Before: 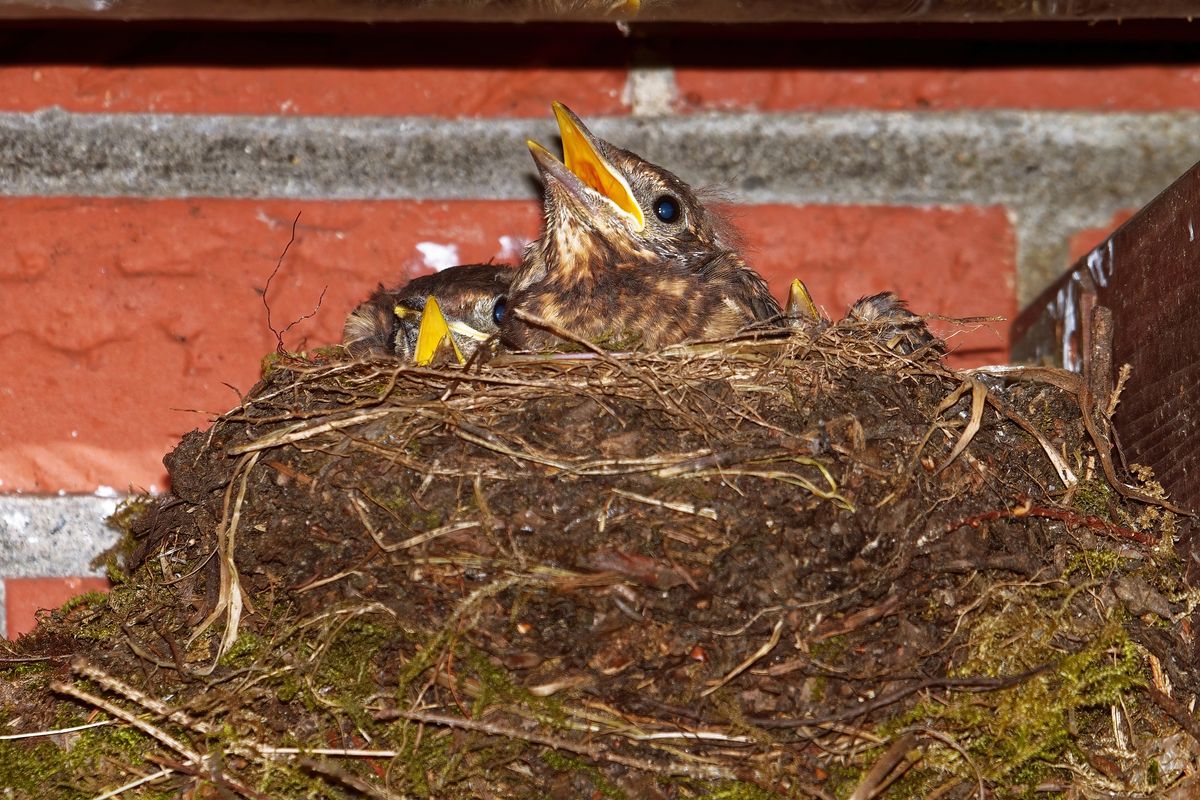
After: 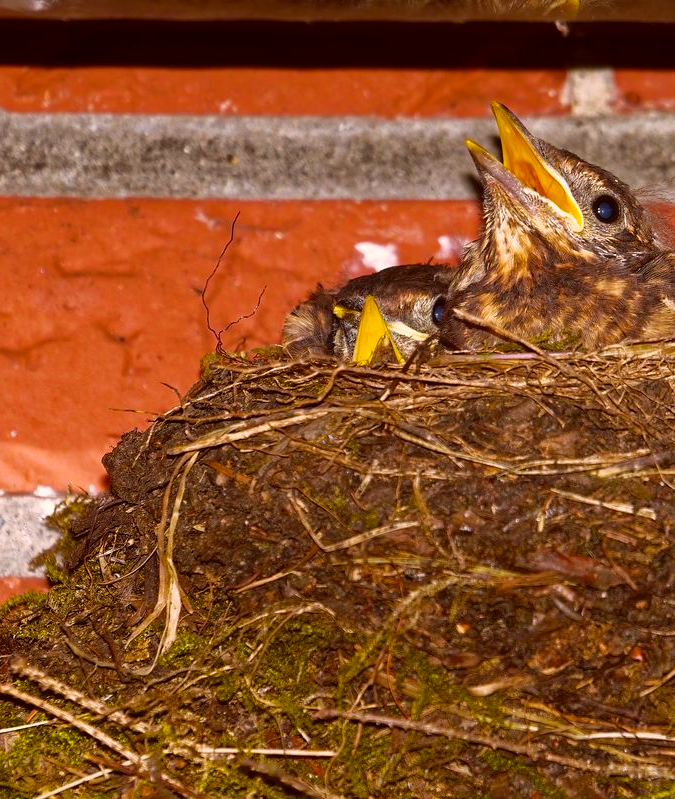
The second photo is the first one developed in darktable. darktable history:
crop: left 5.114%, right 38.589%
color balance rgb: linear chroma grading › global chroma 15%, perceptual saturation grading › global saturation 30%
color correction: highlights a* 10.21, highlights b* 9.79, shadows a* 8.61, shadows b* 7.88, saturation 0.8
